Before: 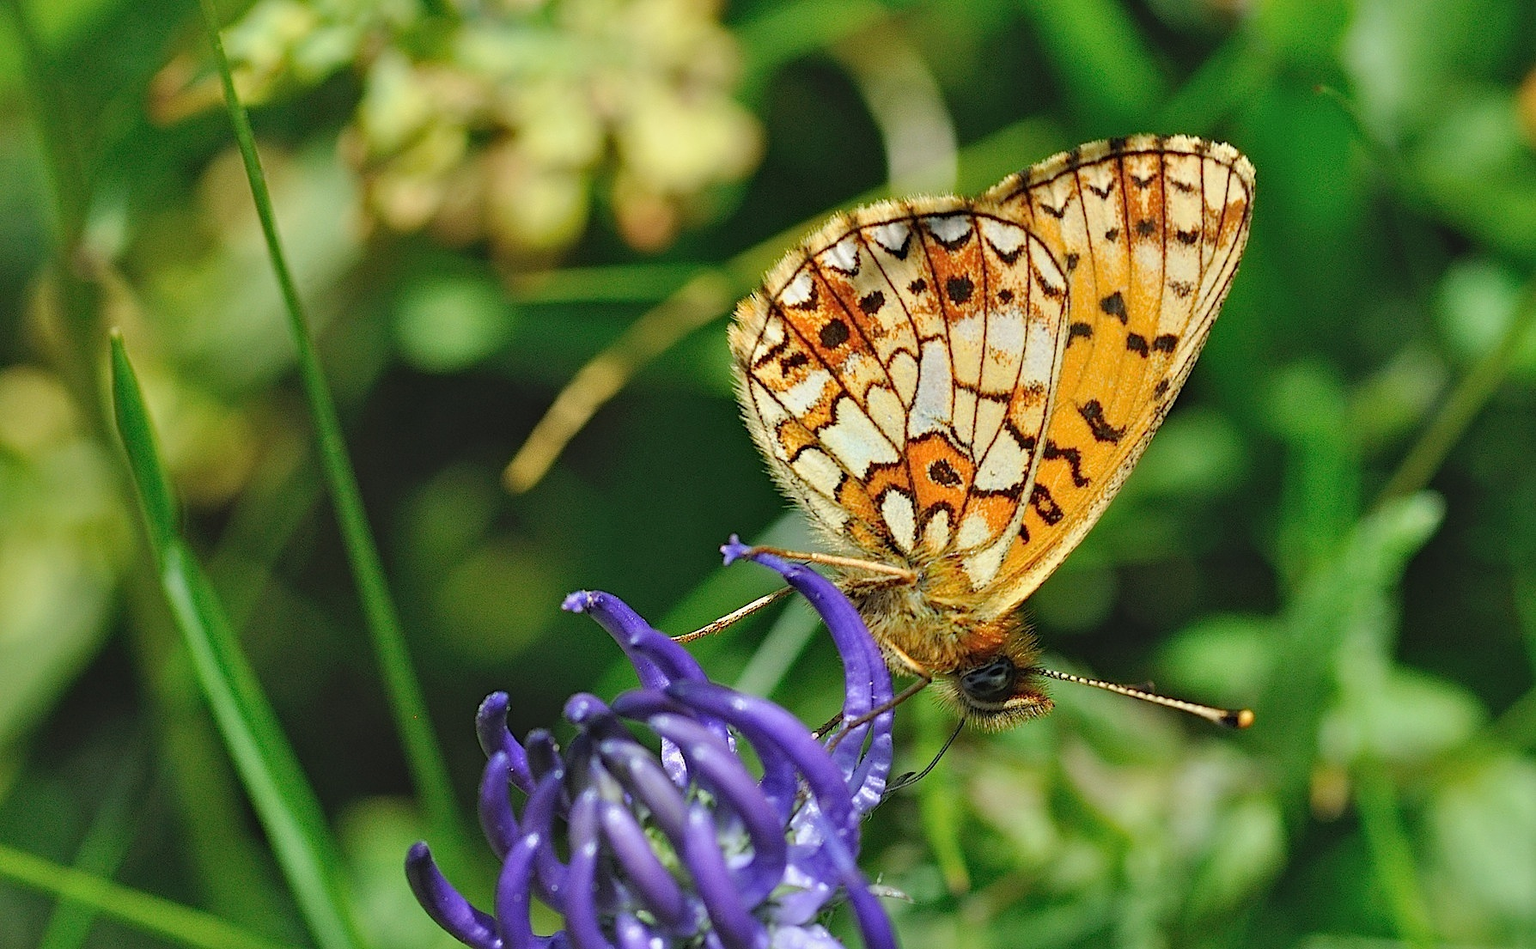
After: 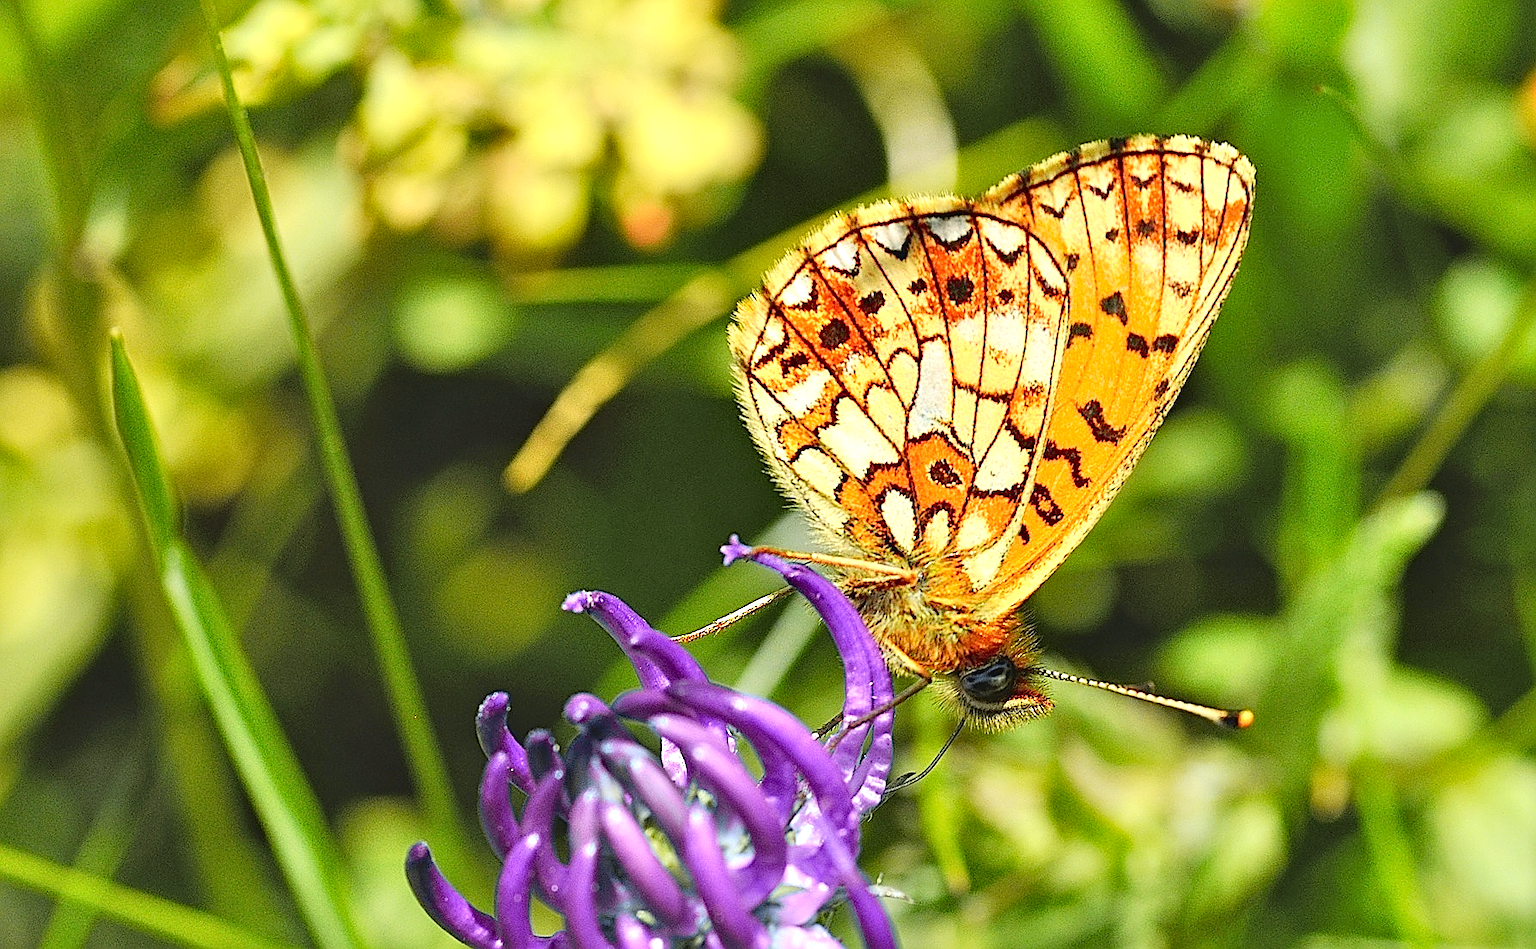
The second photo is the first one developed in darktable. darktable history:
exposure: exposure 0.607 EV, compensate highlight preservation false
tone curve: curves: ch0 [(0, 0.036) (0.119, 0.115) (0.466, 0.498) (0.715, 0.767) (0.817, 0.865) (1, 0.998)]; ch1 [(0, 0) (0.377, 0.416) (0.44, 0.461) (0.487, 0.49) (0.514, 0.517) (0.536, 0.577) (0.66, 0.724) (1, 1)]; ch2 [(0, 0) (0.38, 0.405) (0.463, 0.443) (0.492, 0.486) (0.526, 0.541) (0.578, 0.598) (0.653, 0.698) (1, 1)], color space Lab, independent channels, preserve colors none
sharpen: on, module defaults
